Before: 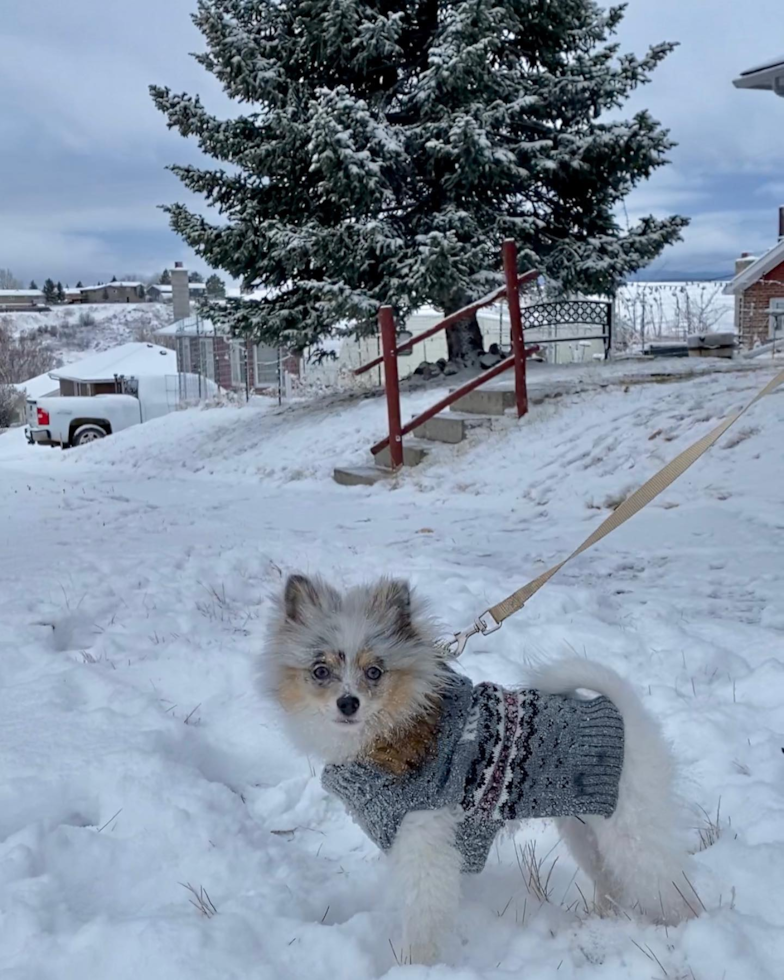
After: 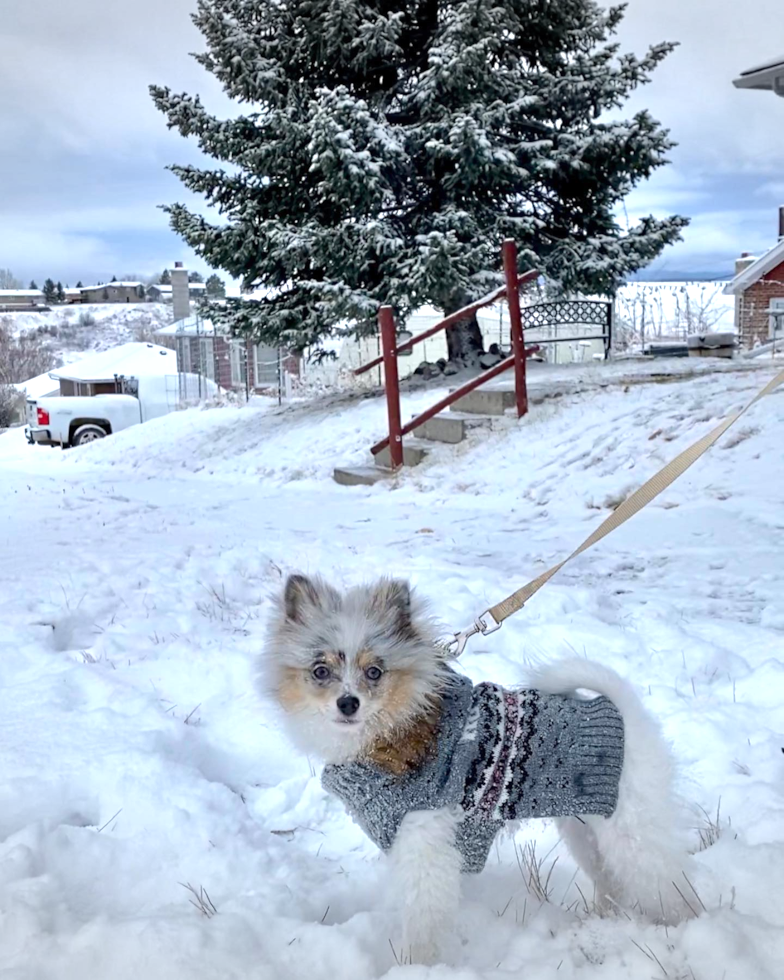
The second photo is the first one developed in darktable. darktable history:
vignetting: fall-off start 100%, brightness -0.282, width/height ratio 1.31
exposure: exposure 0.77 EV, compensate highlight preservation false
